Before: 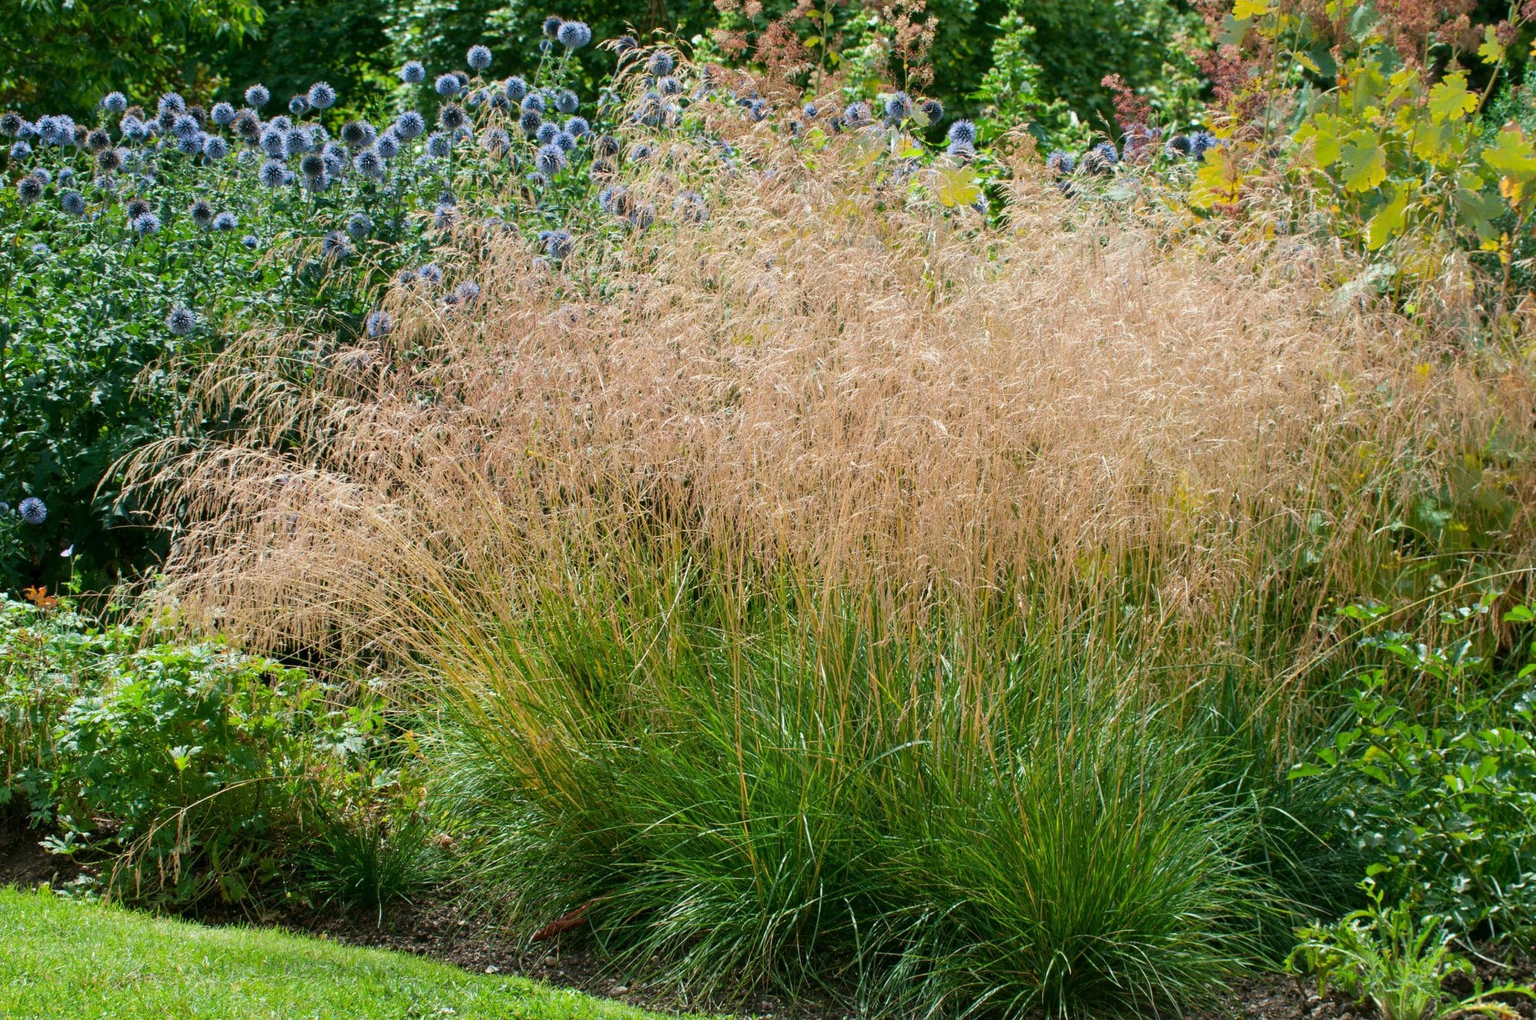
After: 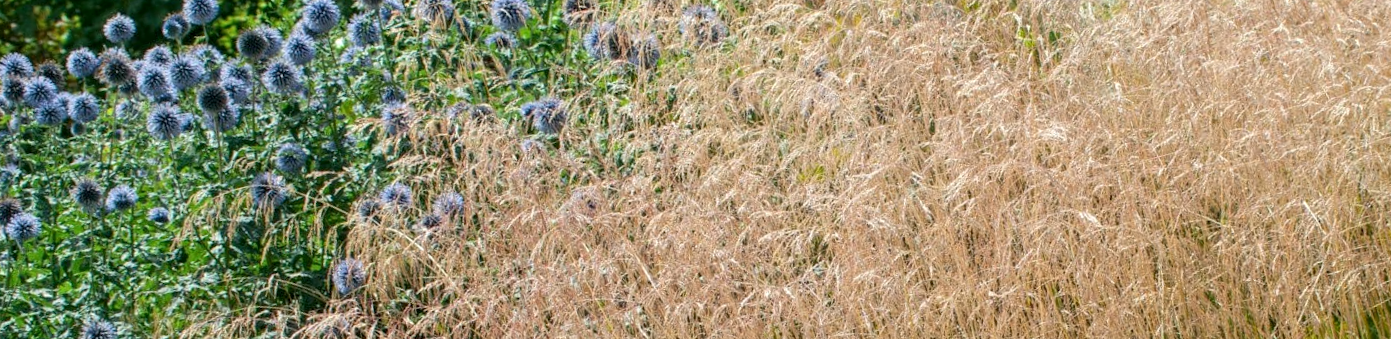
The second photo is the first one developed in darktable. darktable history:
crop: left 0.579%, top 7.627%, right 23.167%, bottom 54.275%
local contrast: on, module defaults
rotate and perspective: rotation -14.8°, crop left 0.1, crop right 0.903, crop top 0.25, crop bottom 0.748
